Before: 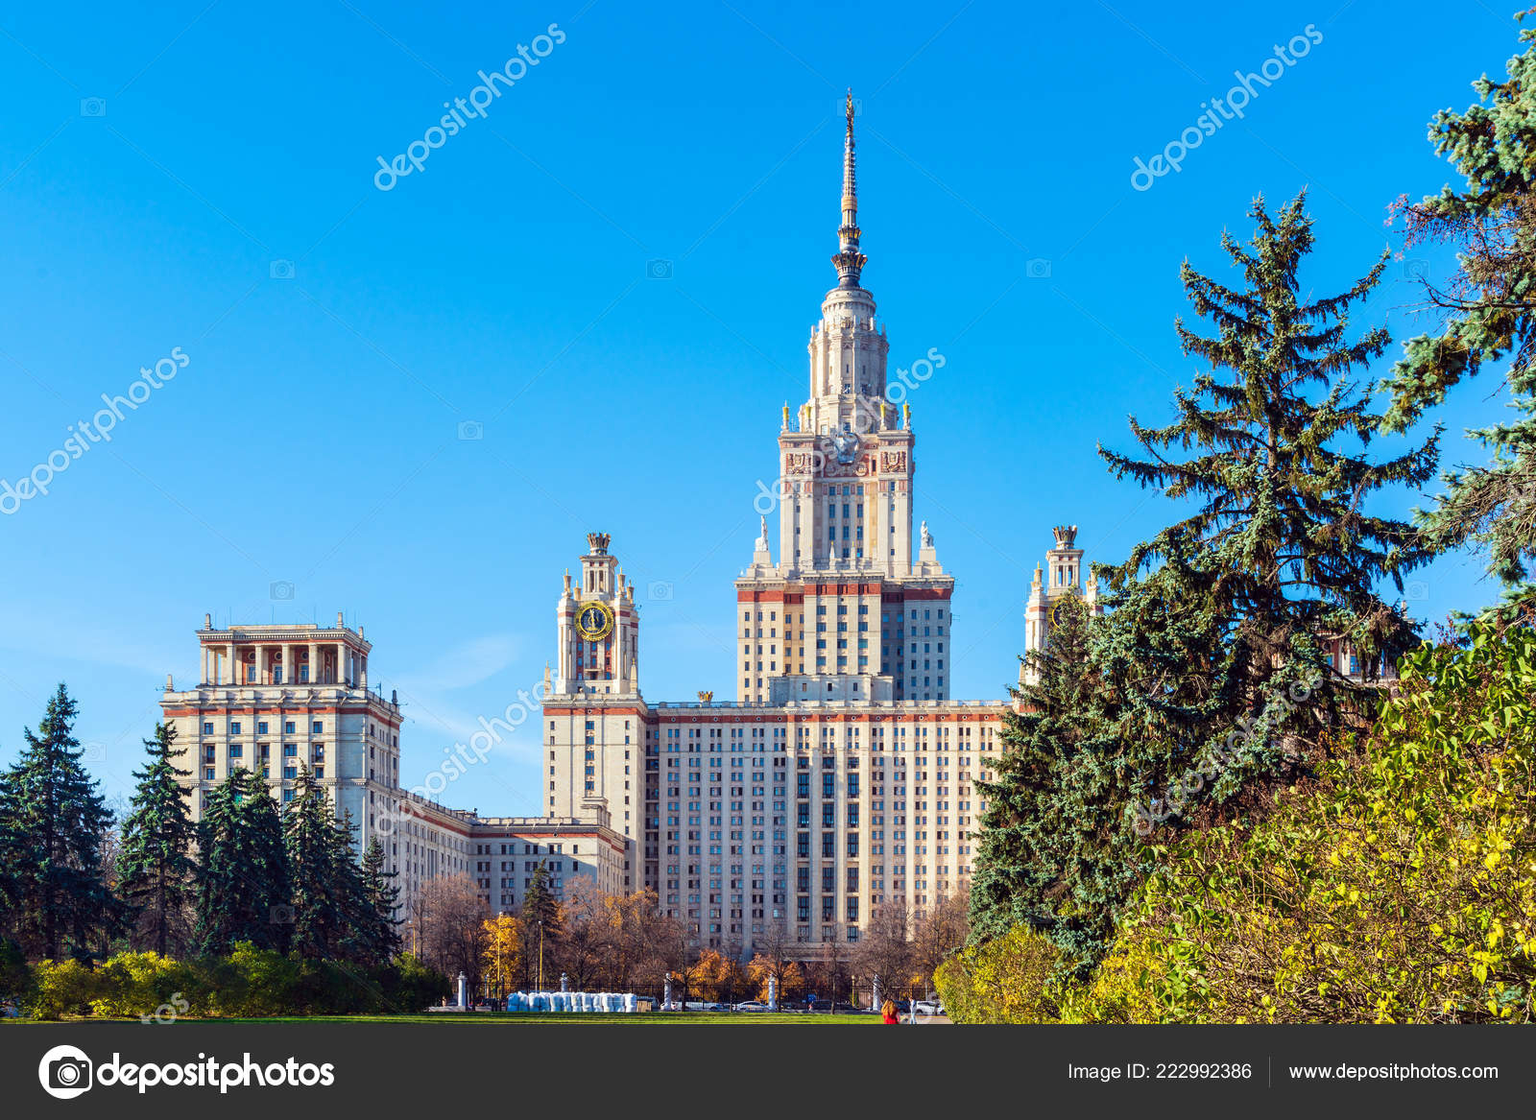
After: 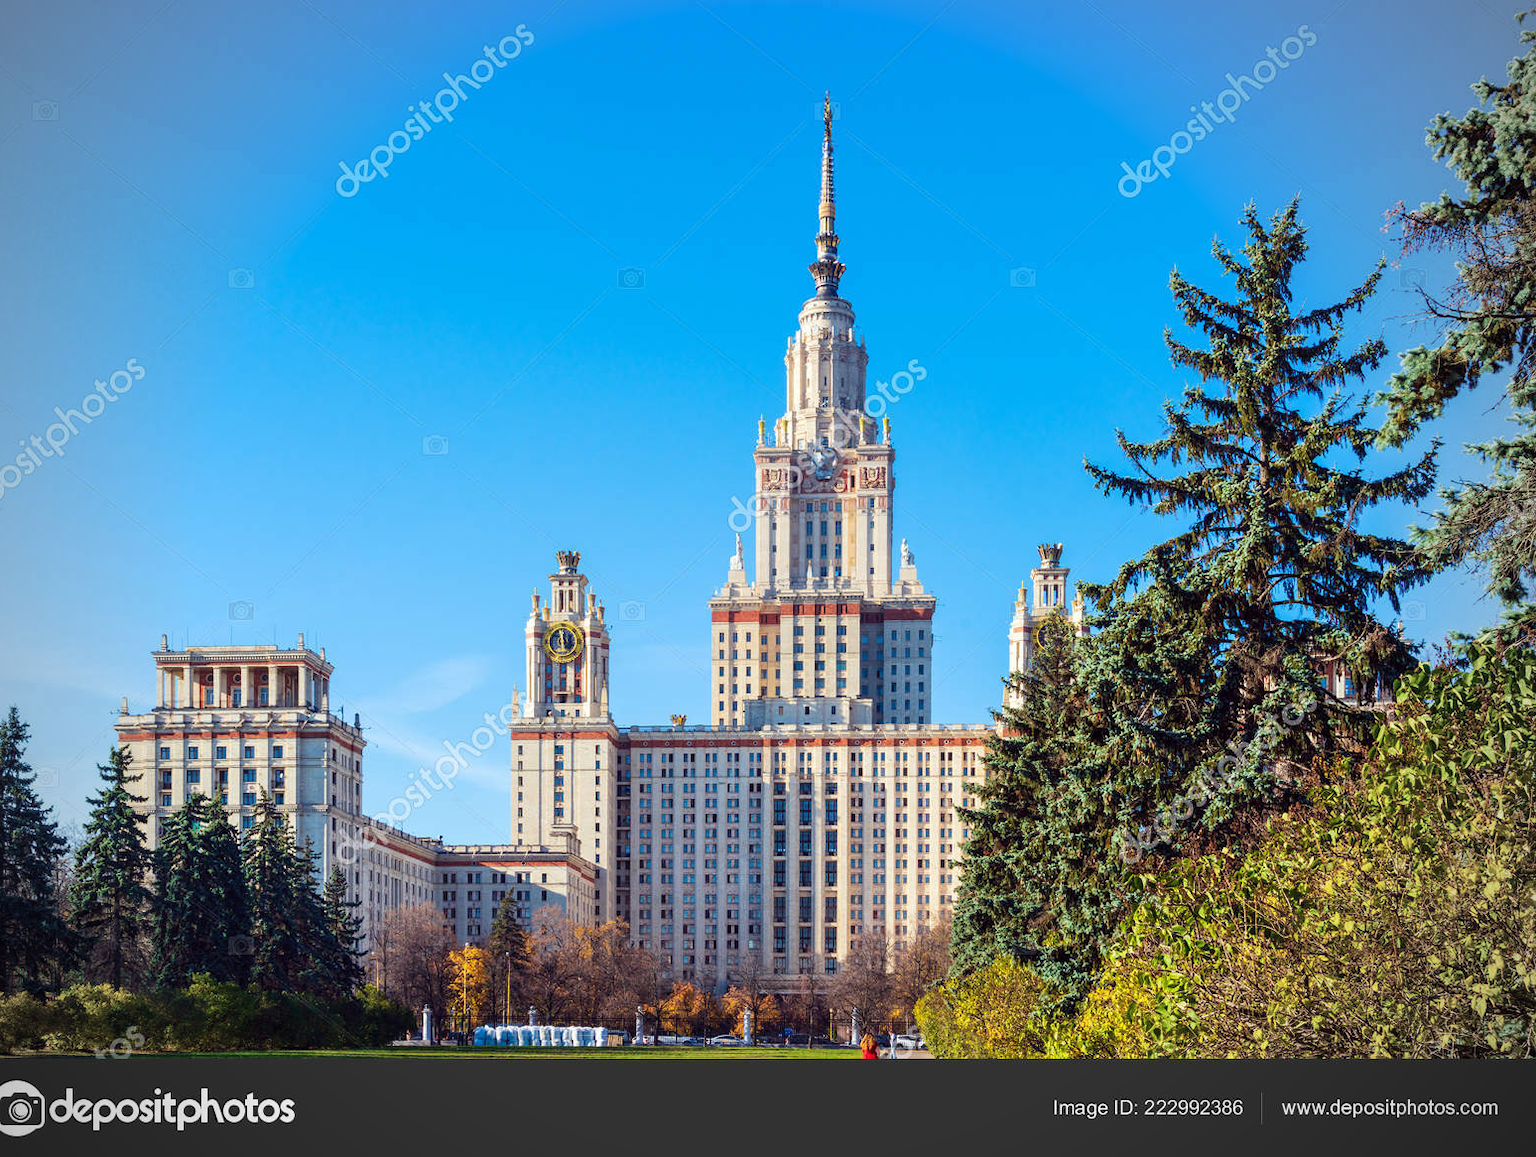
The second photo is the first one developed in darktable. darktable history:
vignetting: fall-off start 74.49%, fall-off radius 65.9%, brightness -0.628, saturation -0.68
crop and rotate: left 3.238%
